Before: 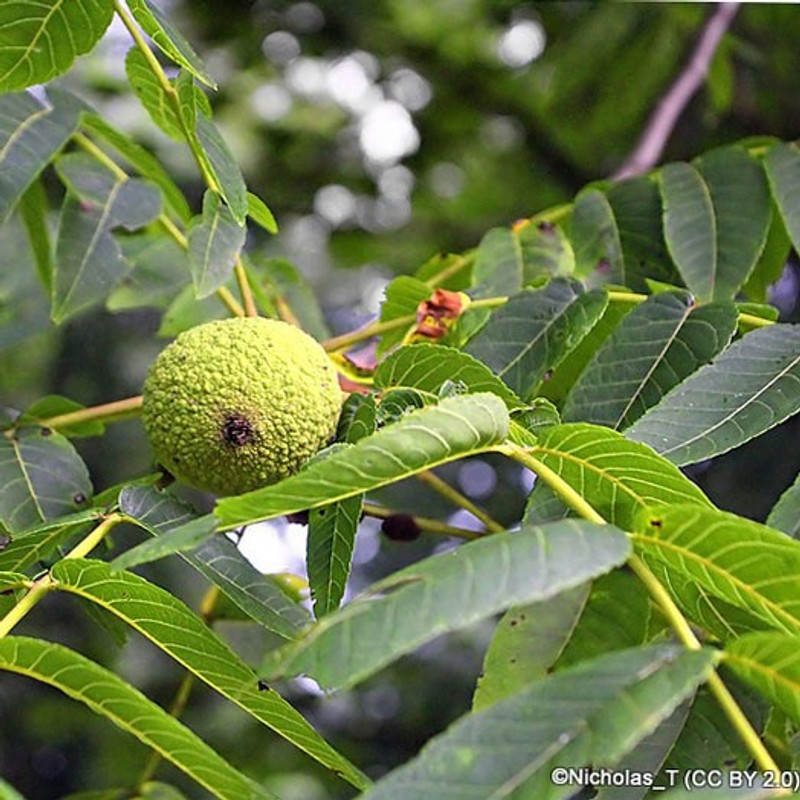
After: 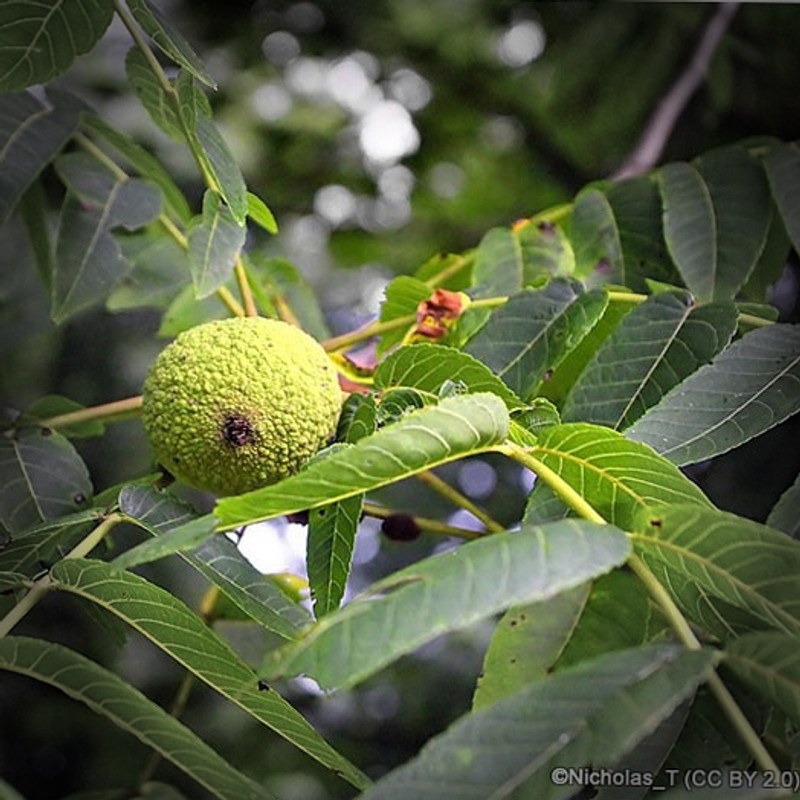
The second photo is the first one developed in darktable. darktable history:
vignetting: fall-off start 64.27%, brightness -0.802, width/height ratio 0.882
